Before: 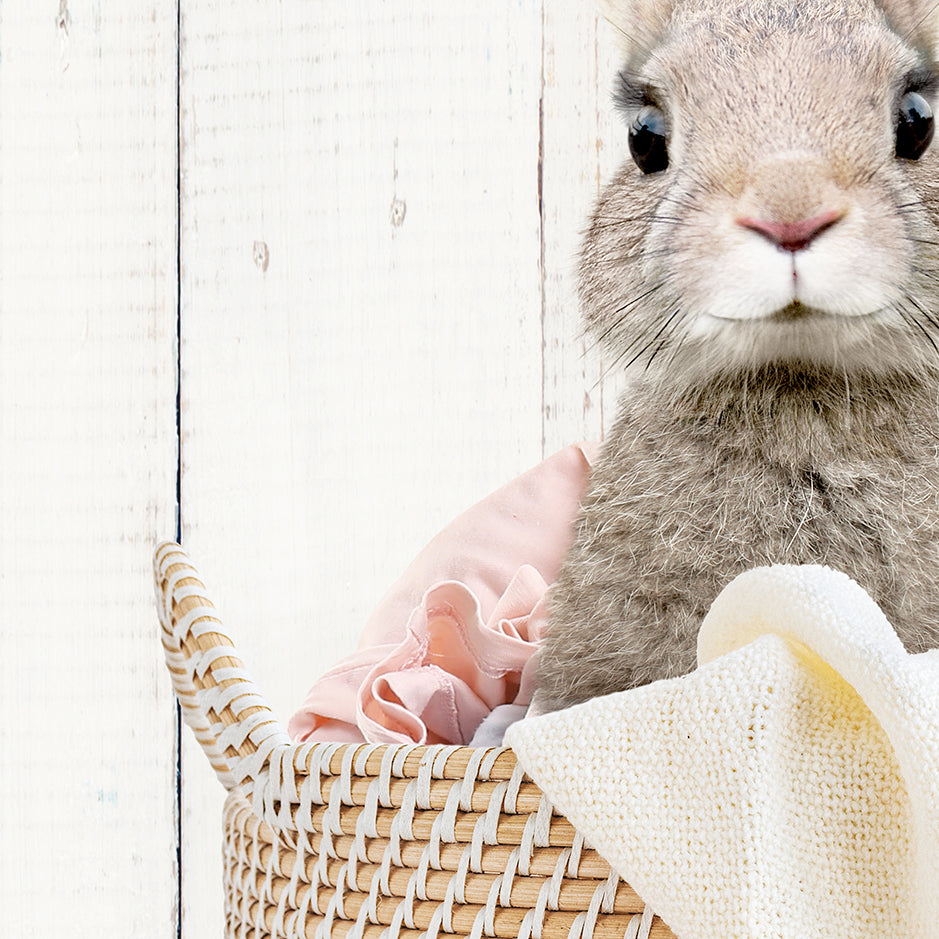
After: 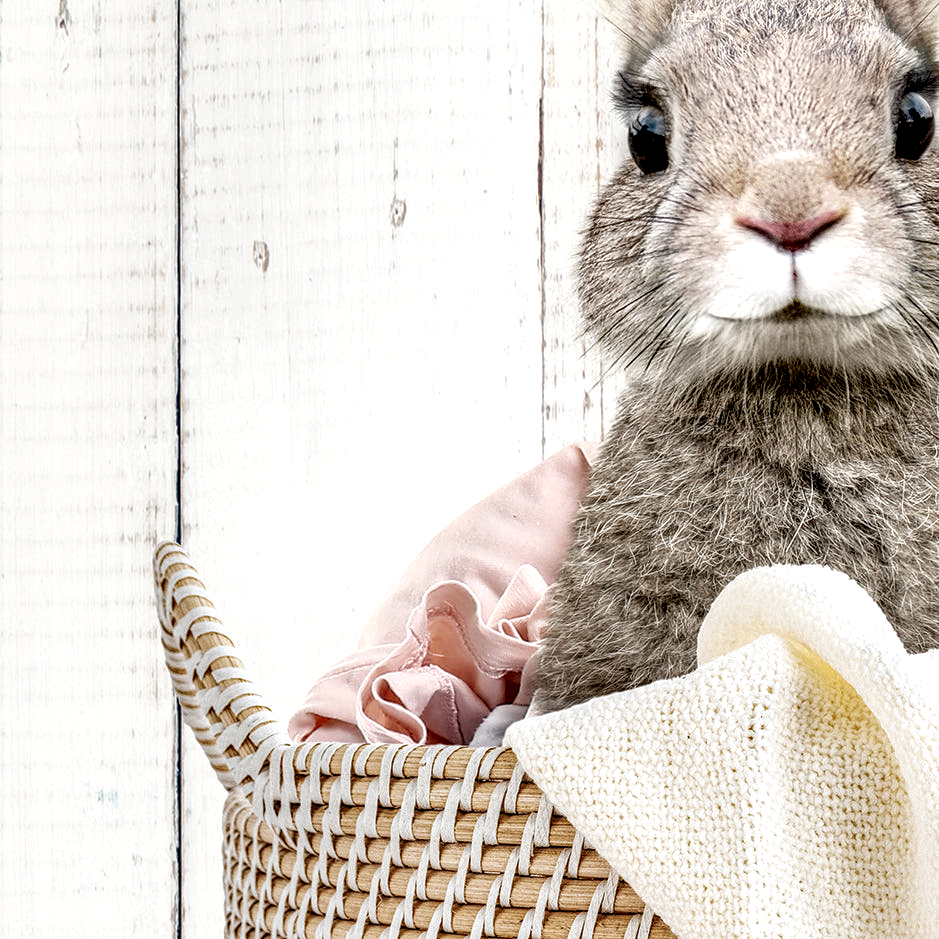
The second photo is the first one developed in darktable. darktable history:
local contrast: highlights 22%, detail 196%
